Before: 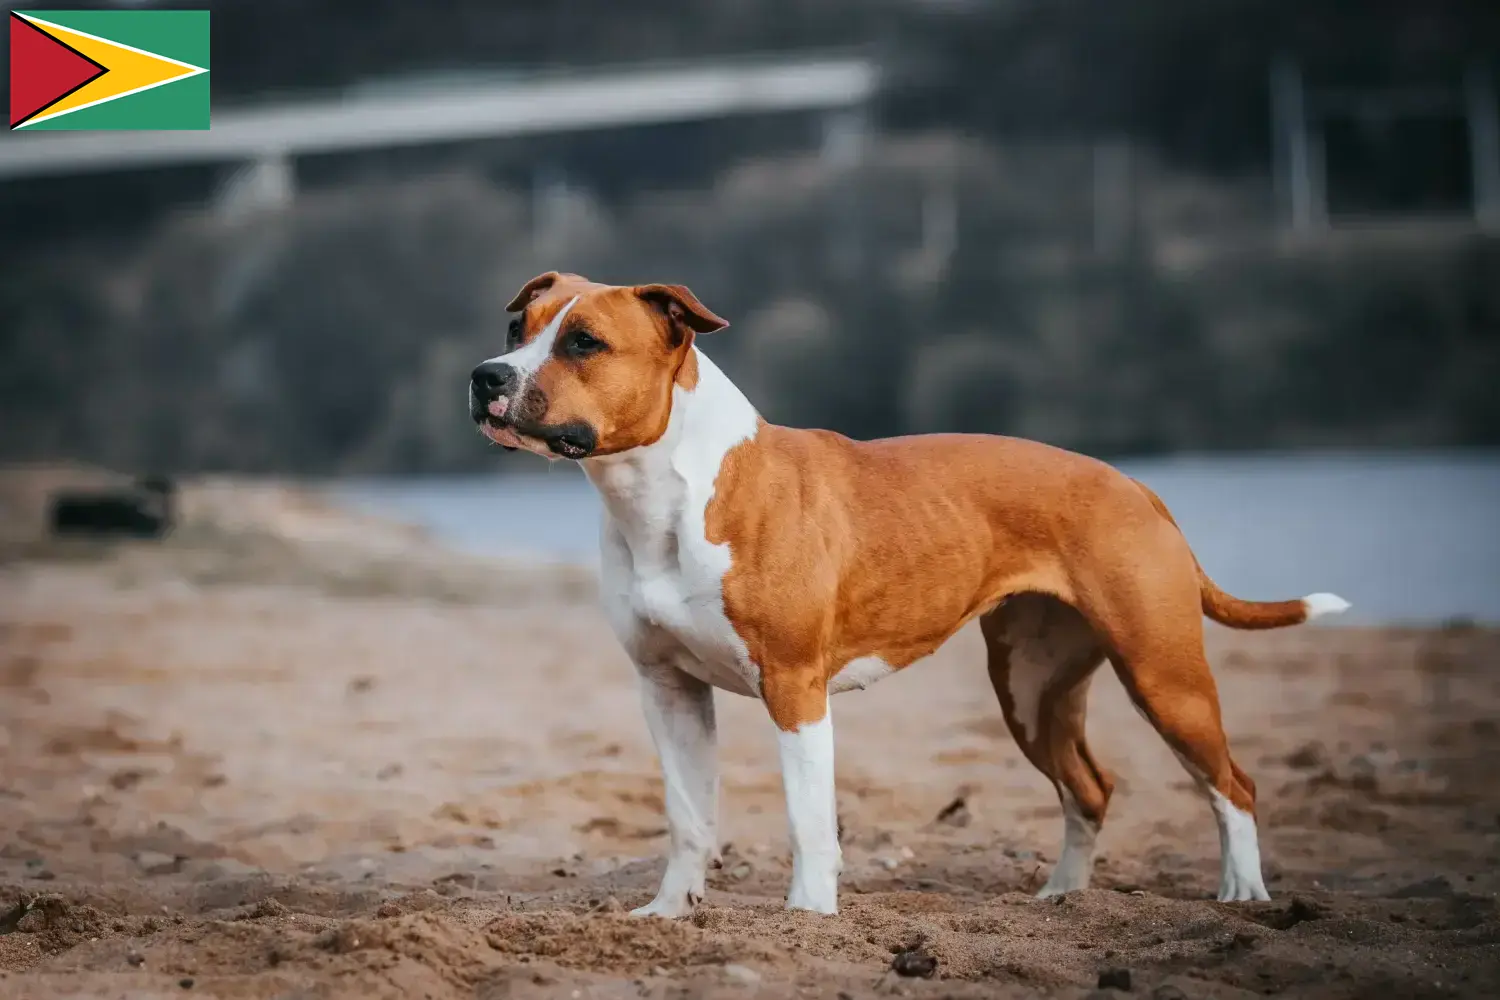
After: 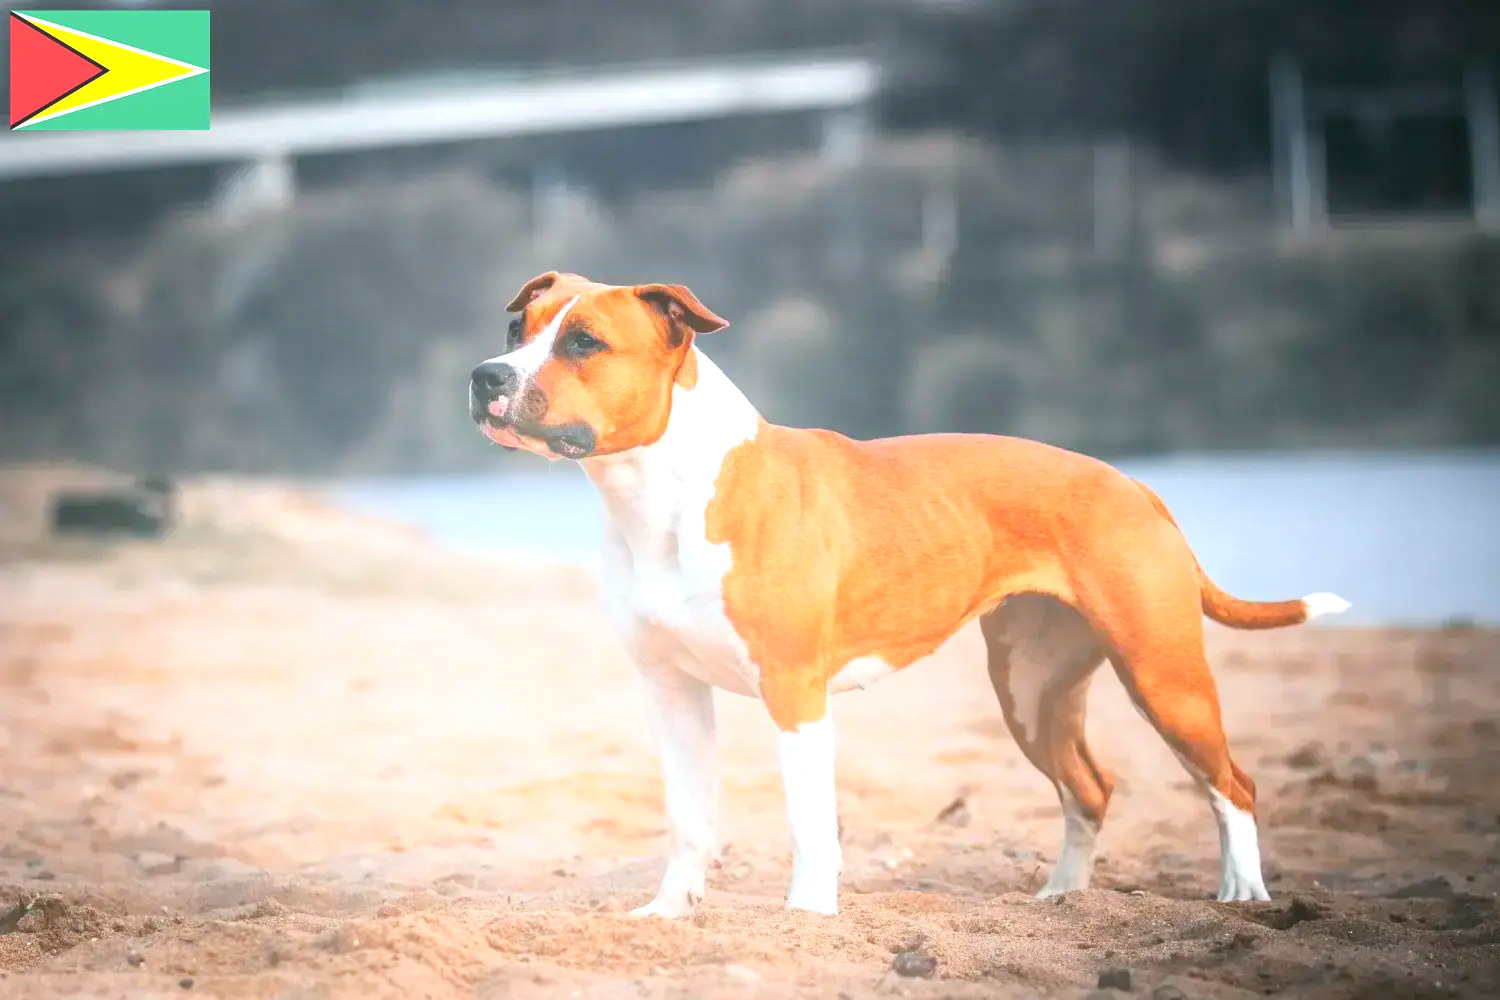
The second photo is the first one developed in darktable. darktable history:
bloom: size 38%, threshold 95%, strength 30%
exposure: black level correction 0.001, exposure 1.05 EV, compensate exposure bias true, compensate highlight preservation false
